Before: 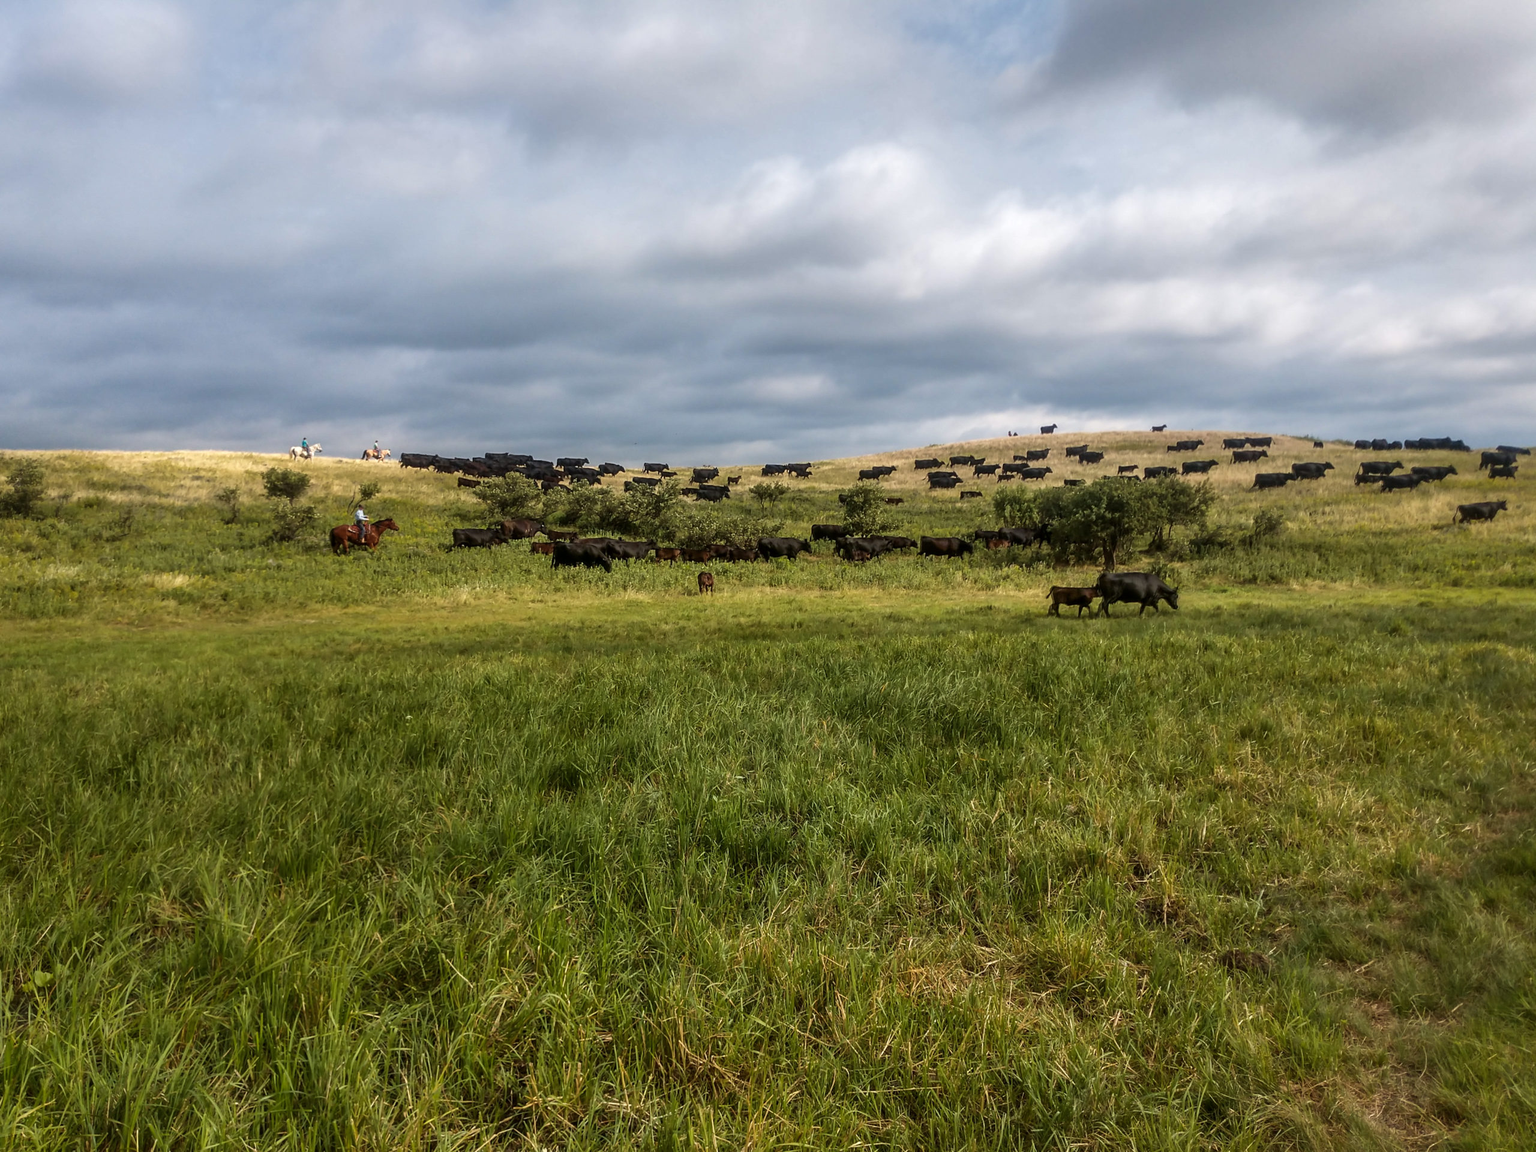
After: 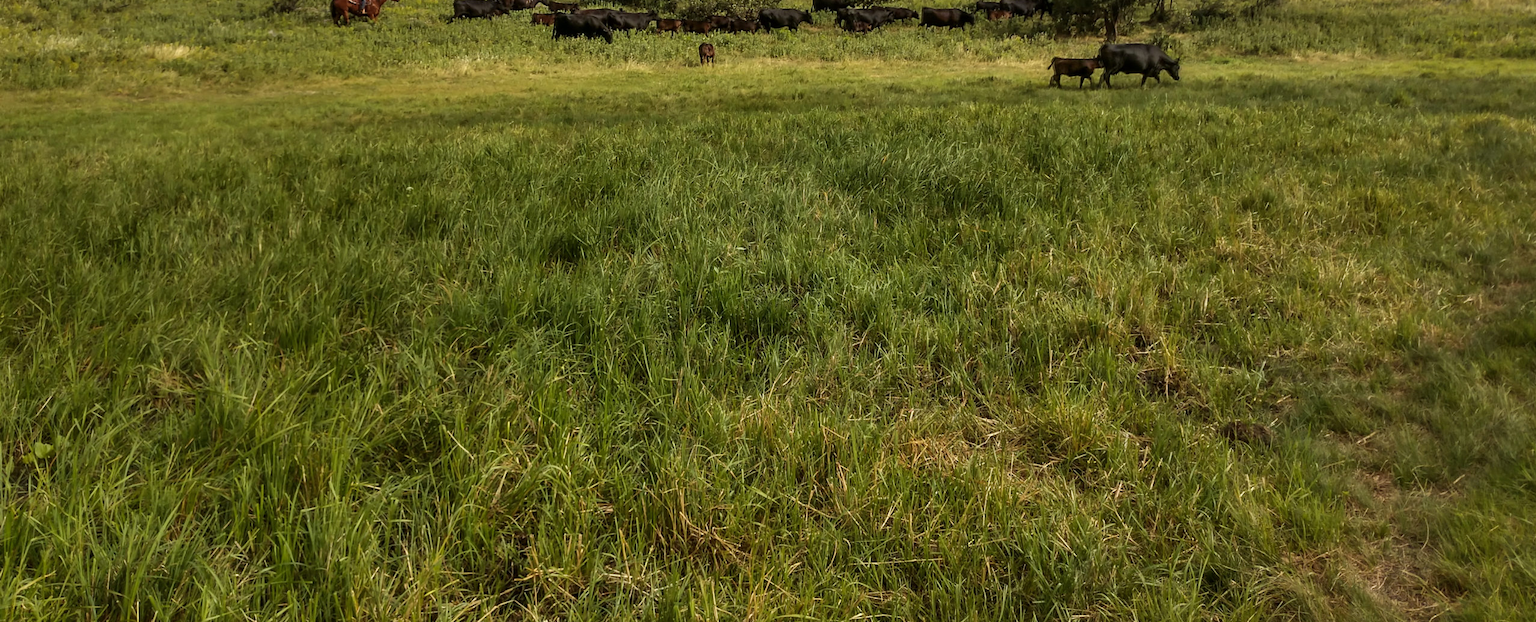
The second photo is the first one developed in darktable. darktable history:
crop and rotate: top 45.942%, right 0.097%
